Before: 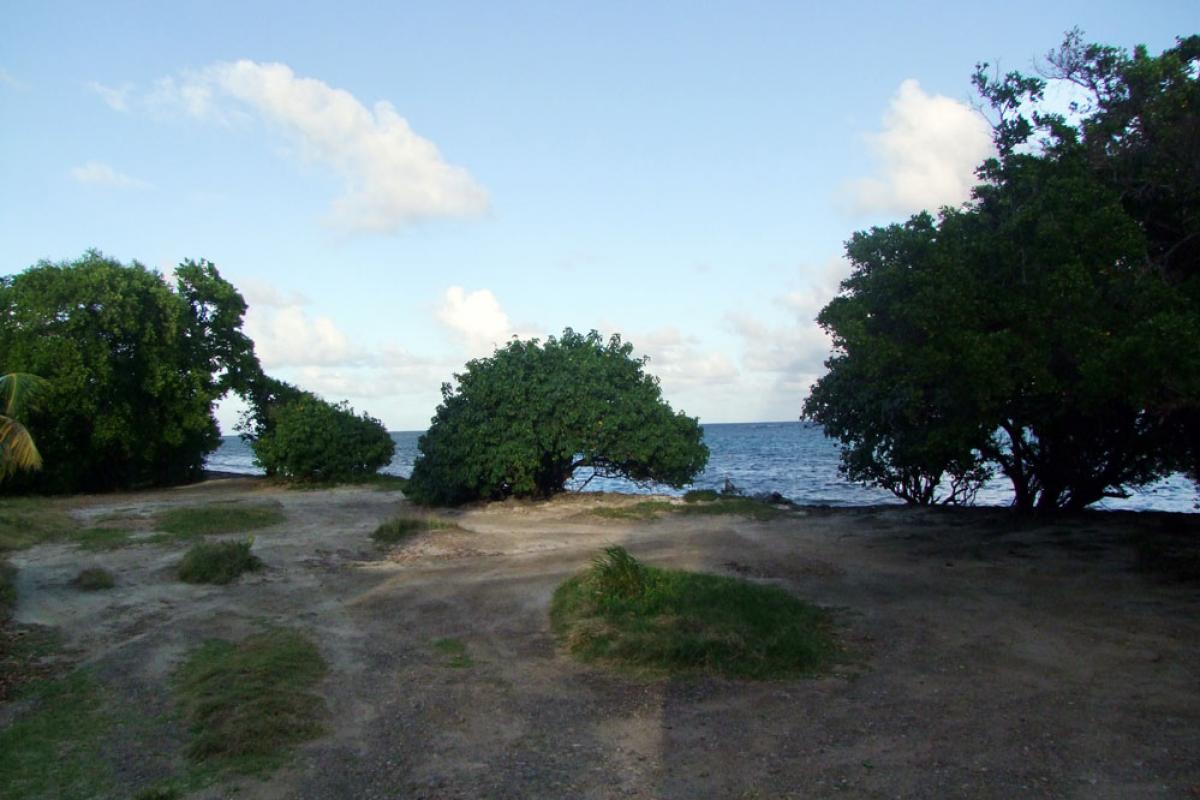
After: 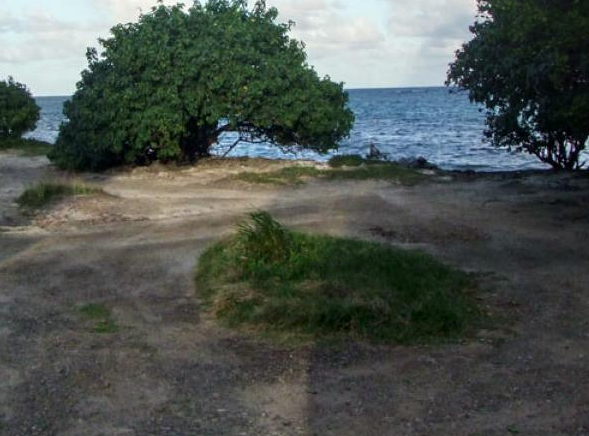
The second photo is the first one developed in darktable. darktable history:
crop: left 29.653%, top 41.881%, right 21.201%, bottom 3.499%
local contrast: on, module defaults
